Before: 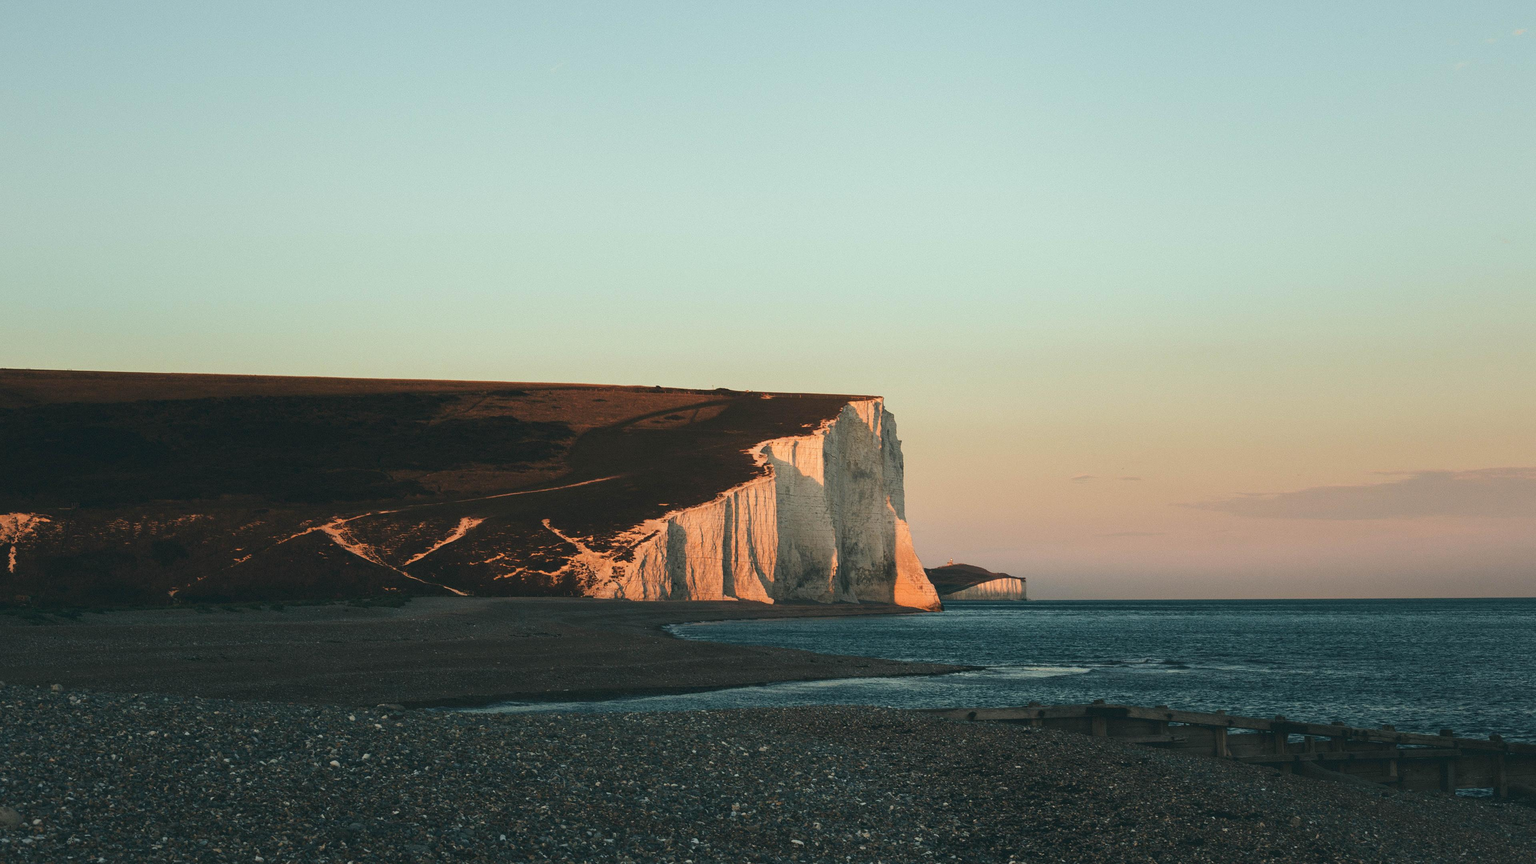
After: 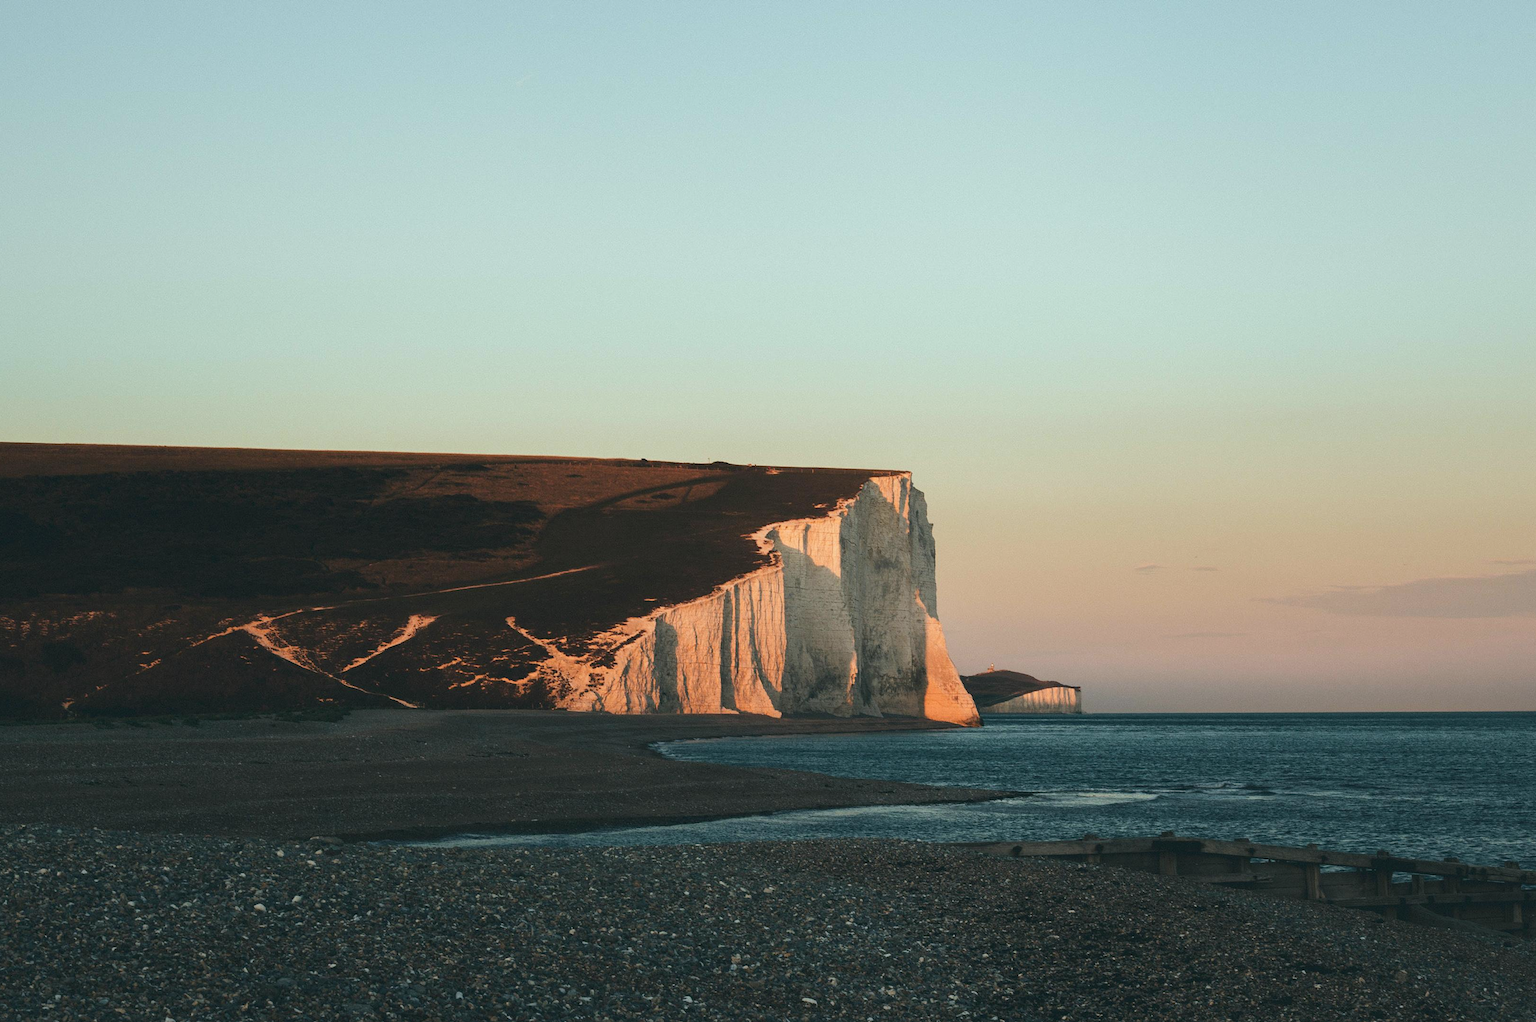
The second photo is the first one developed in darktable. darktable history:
crop: left 7.598%, right 7.873%
white balance: red 0.988, blue 1.017
